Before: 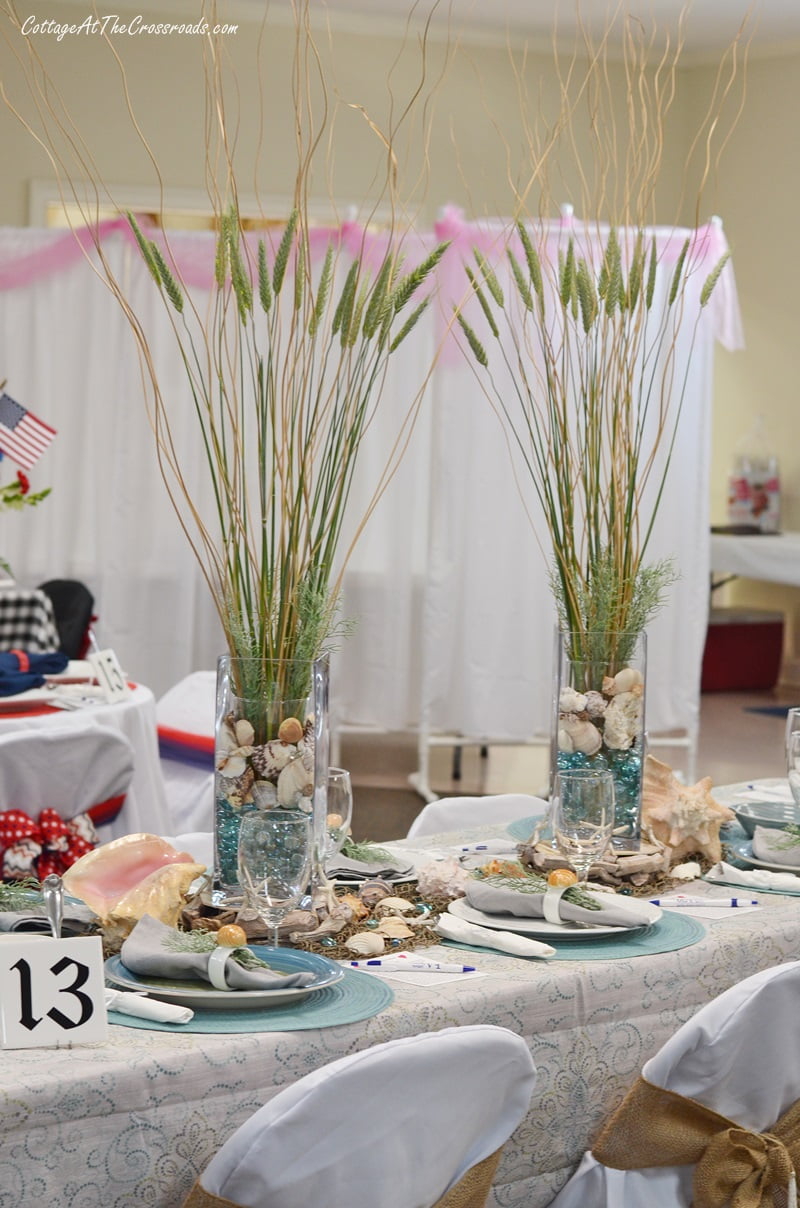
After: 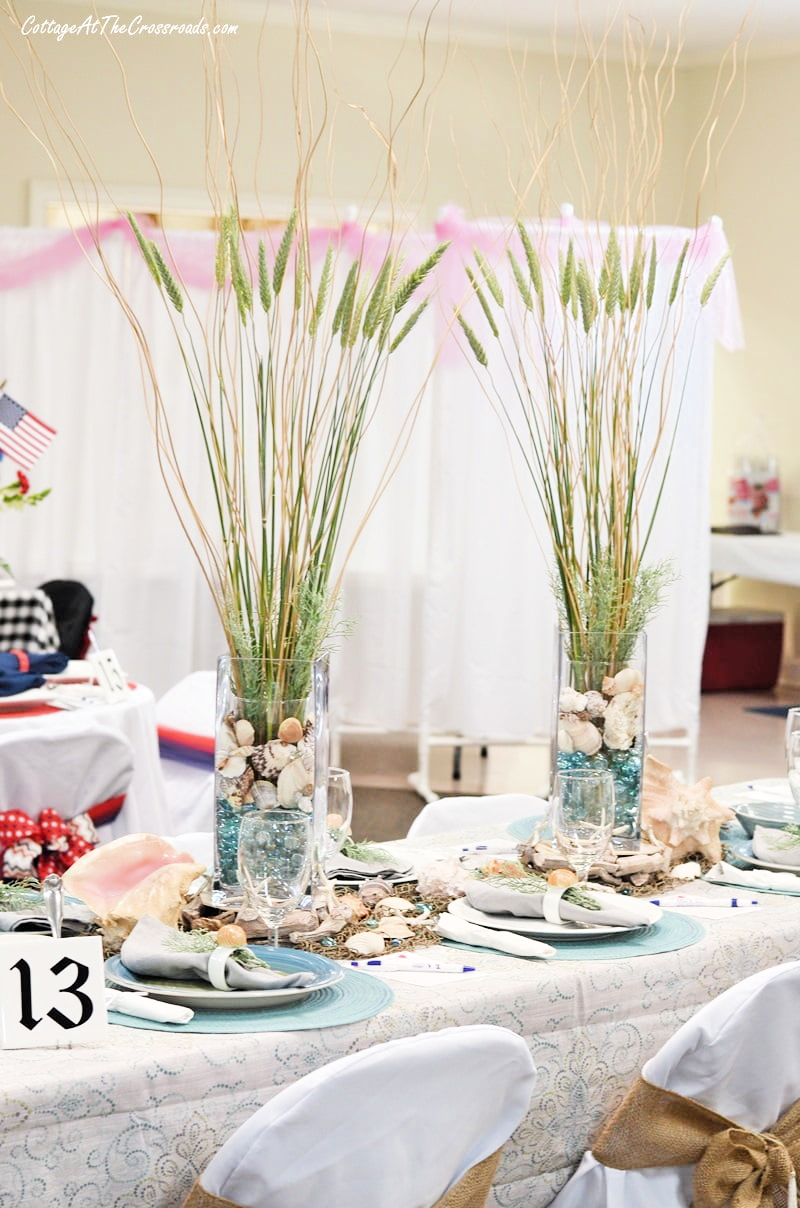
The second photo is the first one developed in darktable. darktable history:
exposure: exposure 1 EV, compensate exposure bias true, compensate highlight preservation false
filmic rgb: black relative exposure -7.5 EV, white relative exposure 4.99 EV, hardness 3.34, contrast 1.296, add noise in highlights 0.001, preserve chrominance max RGB, color science v3 (2019), use custom middle-gray values true, contrast in highlights soft
